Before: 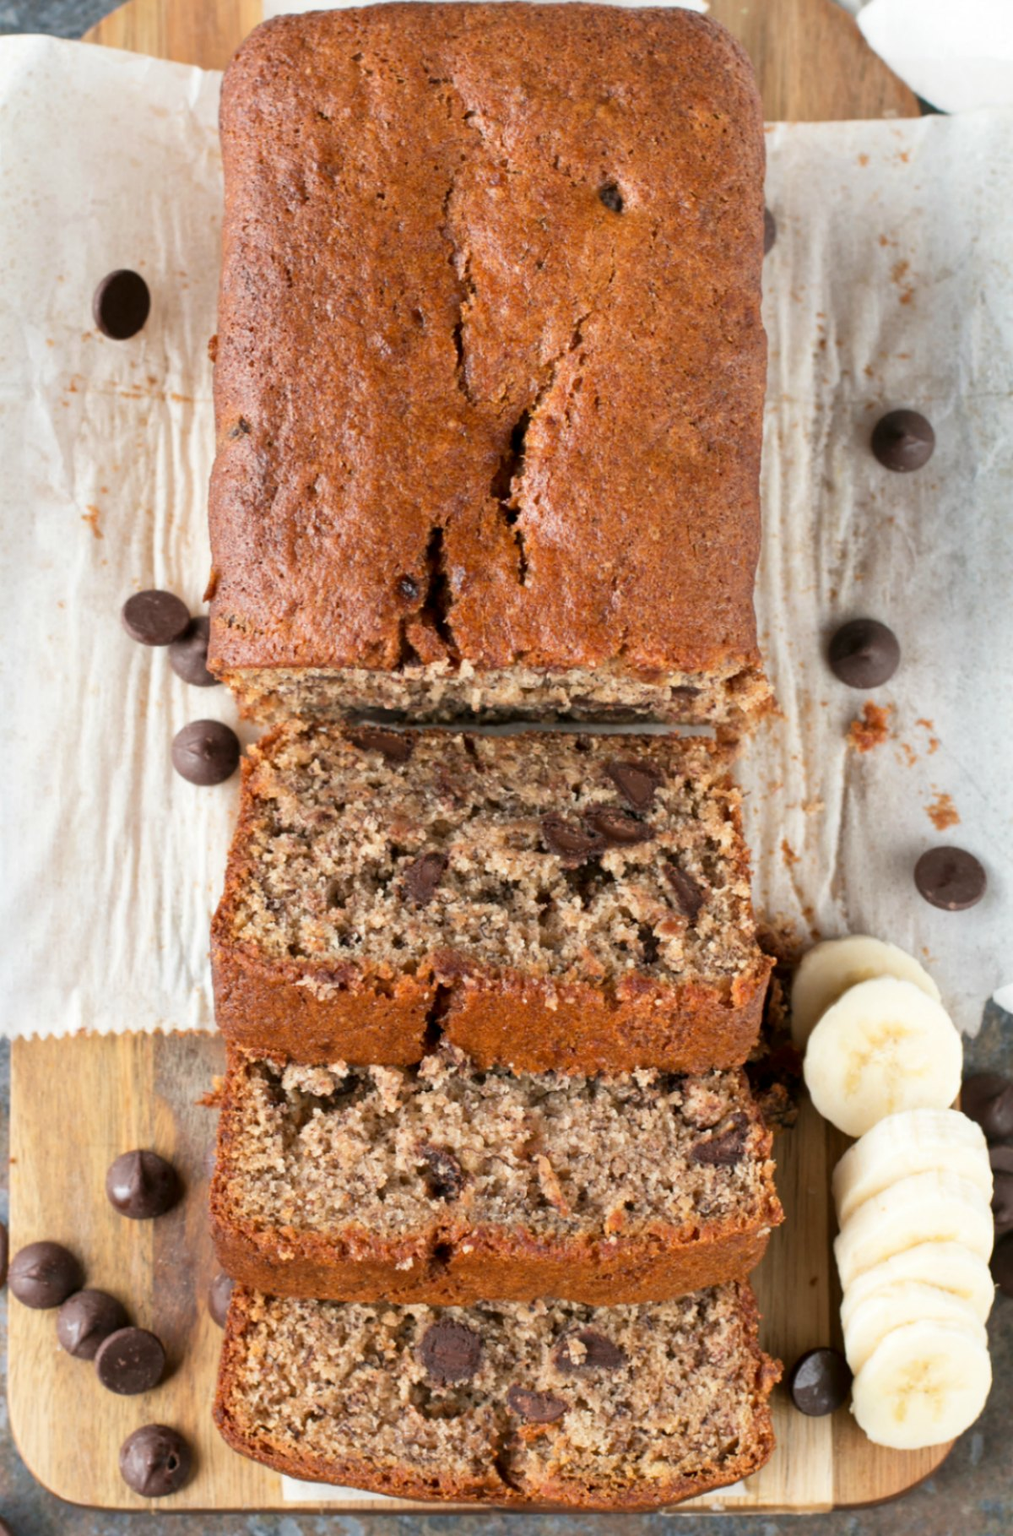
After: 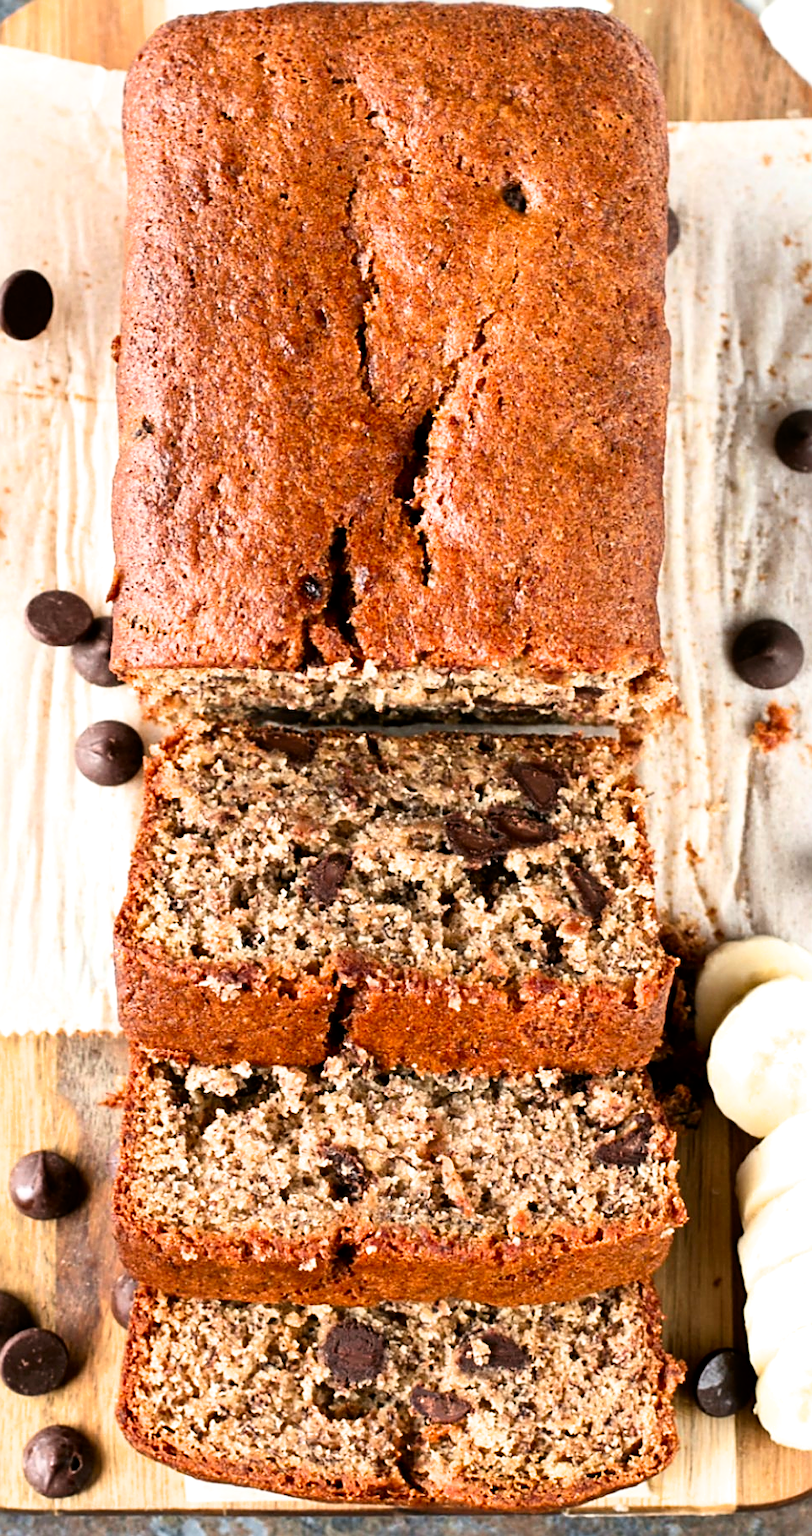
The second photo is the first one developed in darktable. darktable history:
sharpen: amount 0.745
crop and rotate: left 9.601%, right 10.2%
exposure: exposure 0.215 EV, compensate exposure bias true, compensate highlight preservation false
filmic rgb: black relative exposure -7.97 EV, white relative exposure 2.36 EV, threshold 2.96 EV, hardness 6.67, enable highlight reconstruction true
contrast brightness saturation: contrast 0.156, saturation 0.329
